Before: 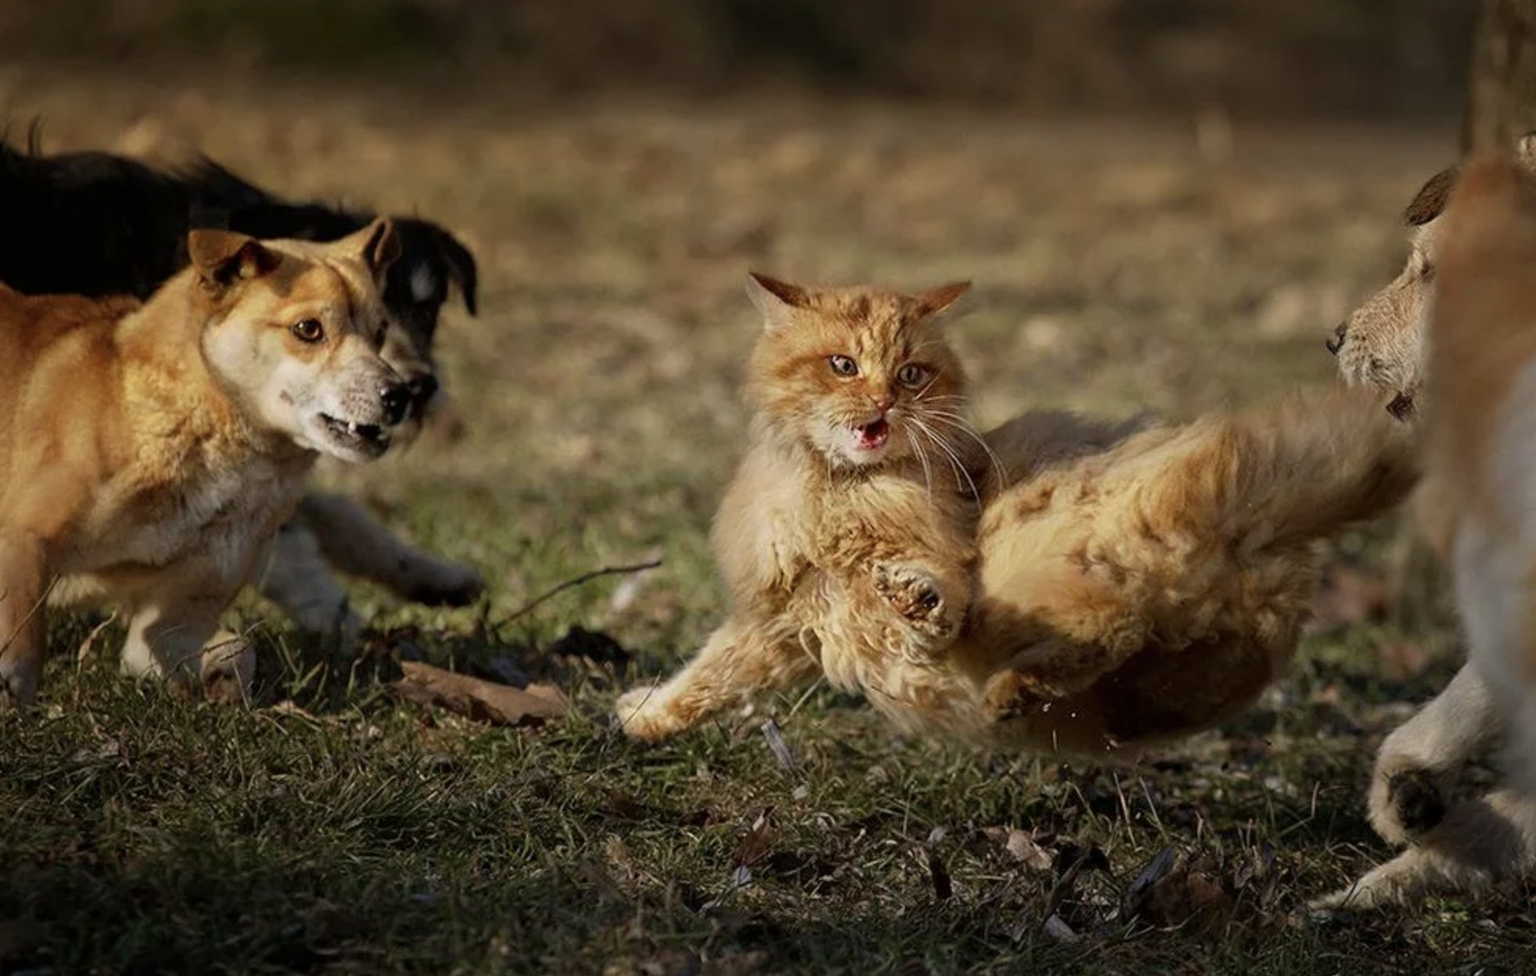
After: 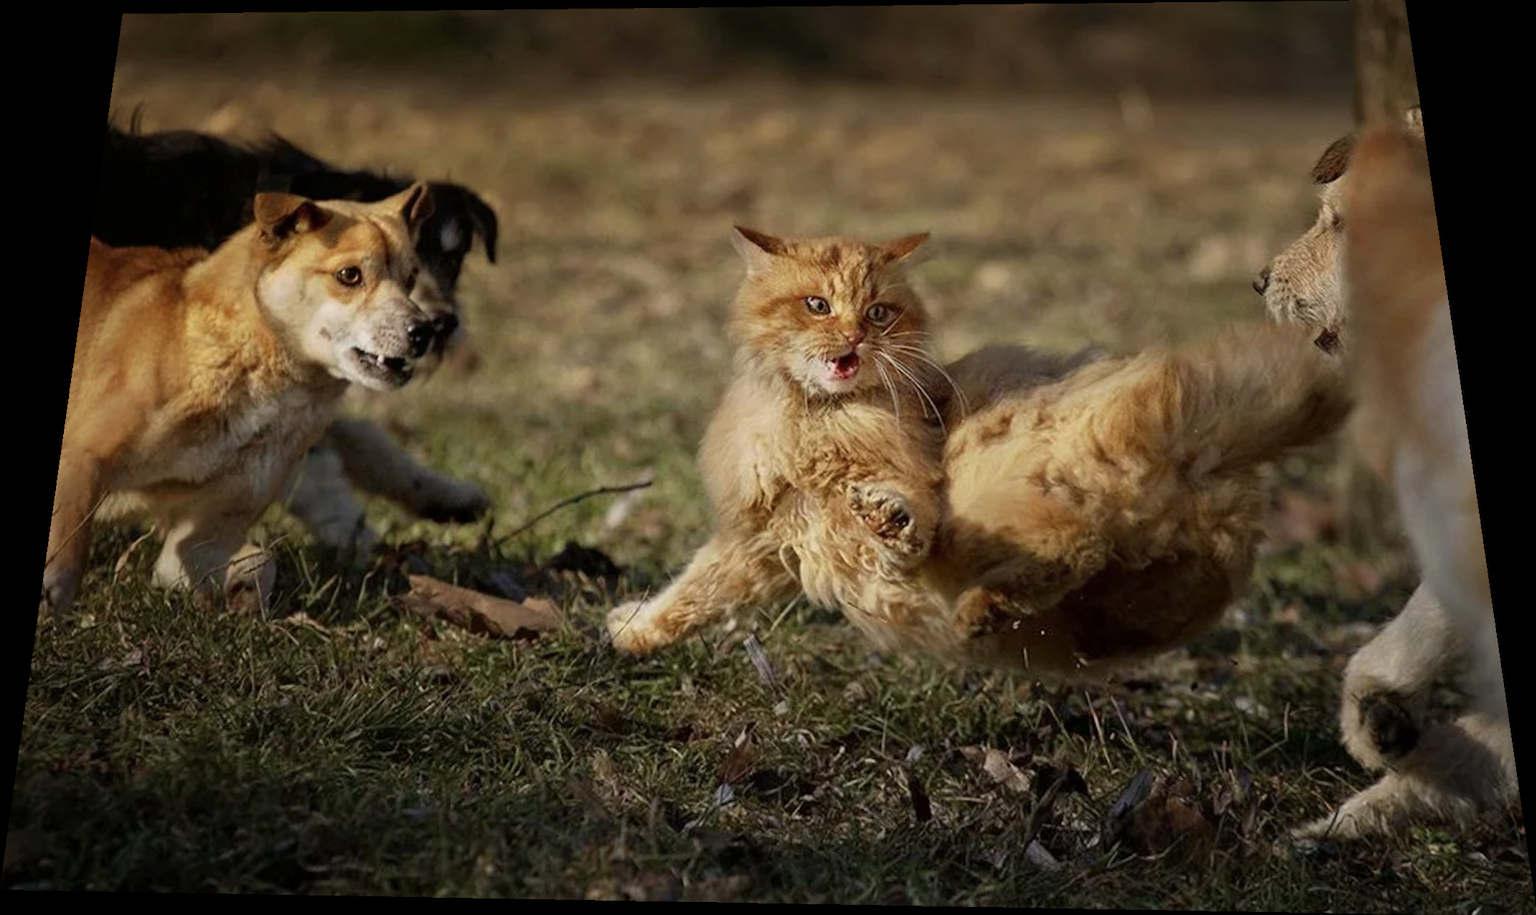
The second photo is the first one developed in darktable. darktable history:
rotate and perspective: rotation 0.128°, lens shift (vertical) -0.181, lens shift (horizontal) -0.044, shear 0.001, automatic cropping off
tone equalizer: on, module defaults
